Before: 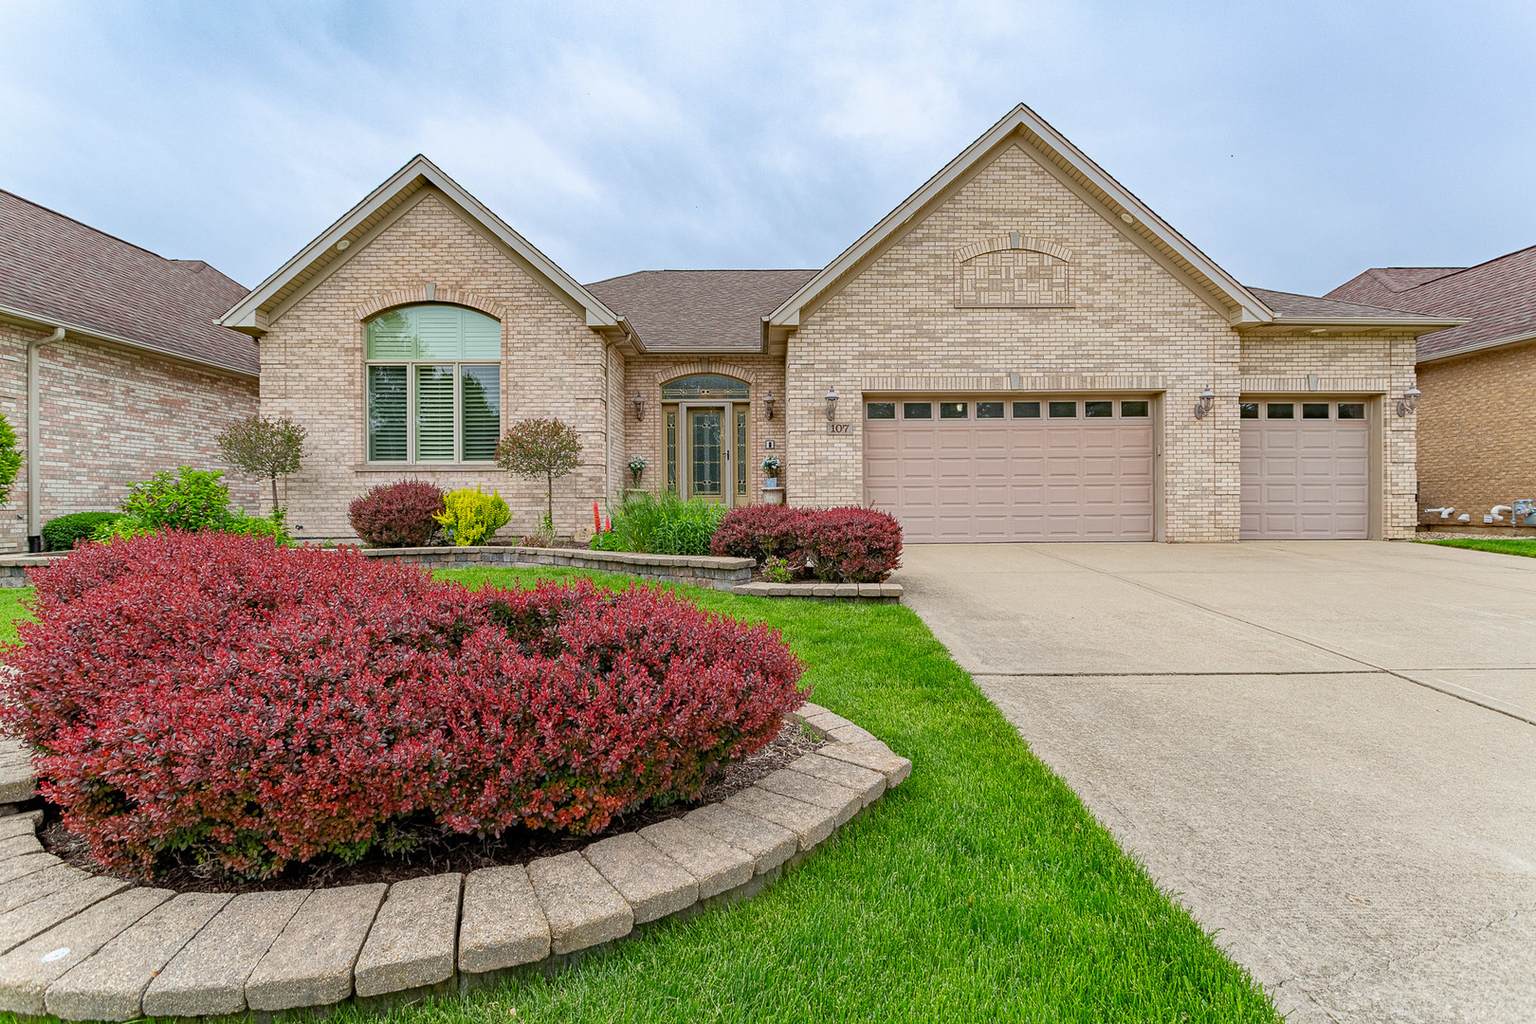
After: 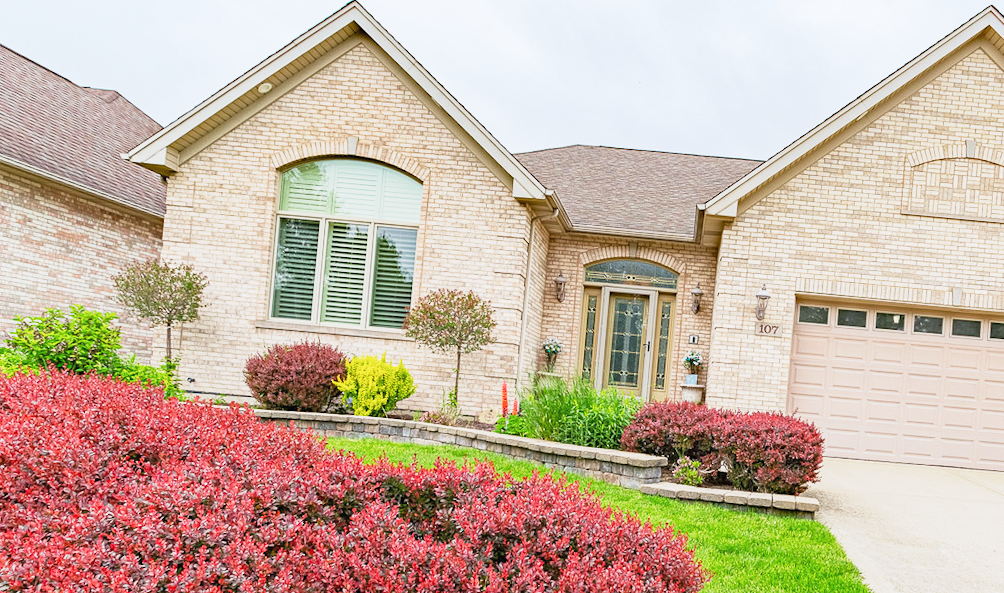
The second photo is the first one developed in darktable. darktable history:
crop and rotate: angle -5.34°, left 2.062%, top 6.999%, right 27.564%, bottom 30.616%
exposure: black level correction 0, exposure 0.599 EV, compensate highlight preservation false
base curve: curves: ch0 [(0, 0) (0.088, 0.125) (0.176, 0.251) (0.354, 0.501) (0.613, 0.749) (1, 0.877)], preserve colors none
